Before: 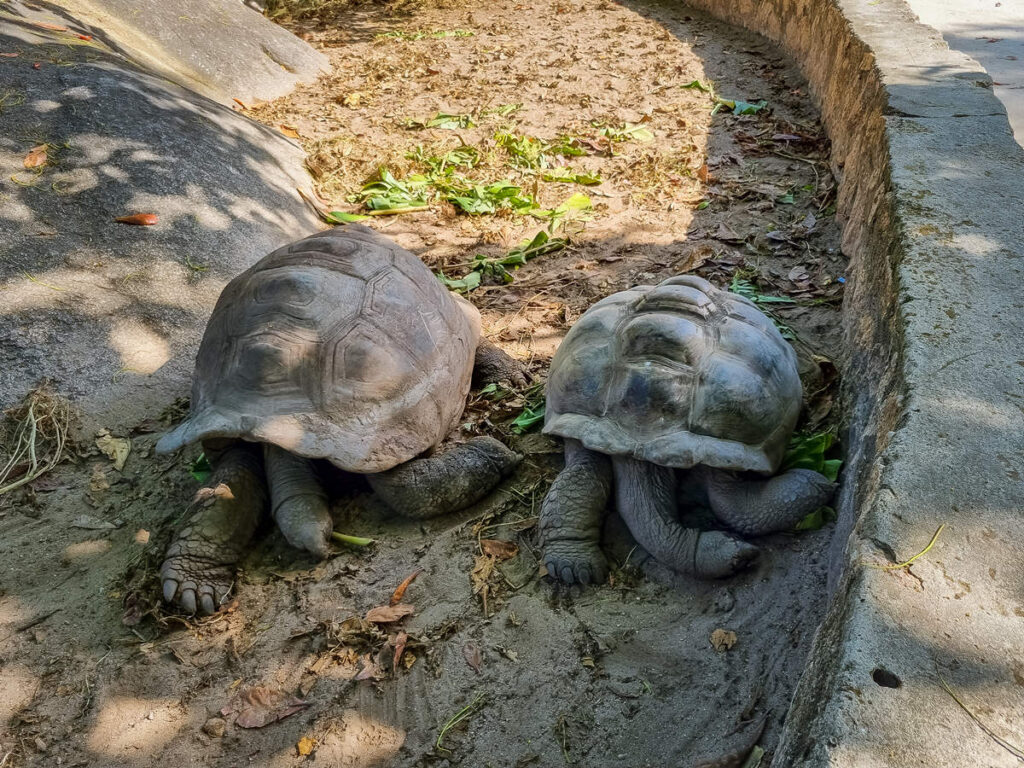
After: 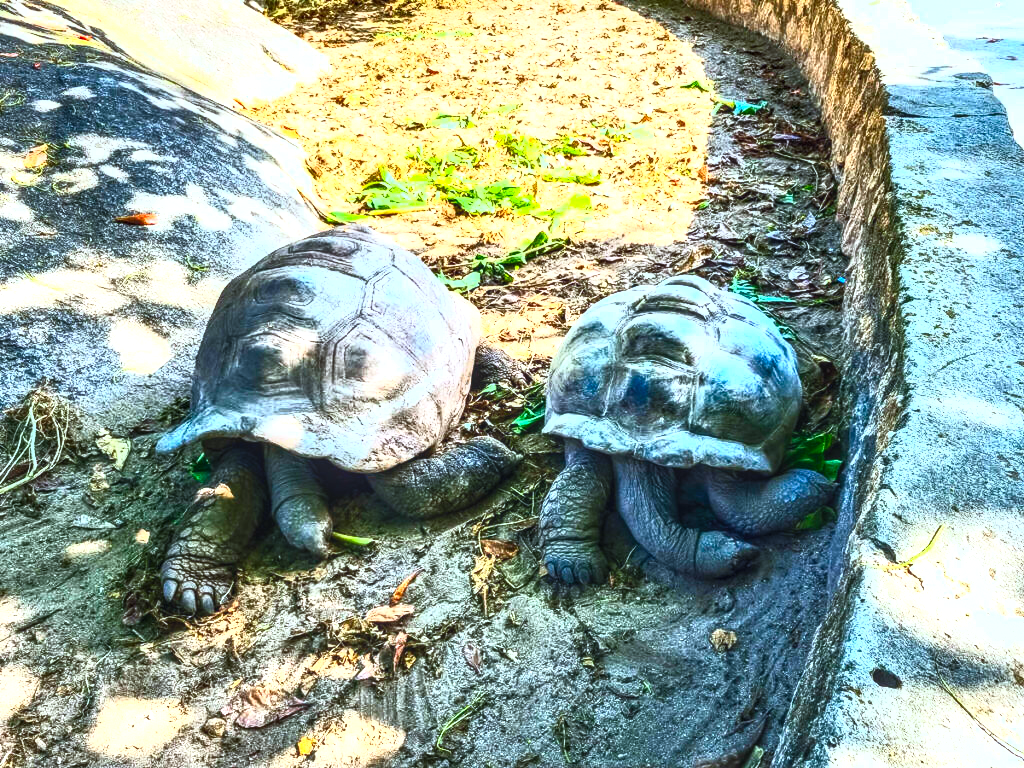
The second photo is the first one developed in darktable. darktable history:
exposure: black level correction -0.003, exposure 0.042 EV, compensate exposure bias true, compensate highlight preservation false
local contrast: detail 150%
contrast brightness saturation: contrast 0.999, brightness 0.993, saturation 0.983
color calibration: gray › normalize channels true, illuminant F (fluorescent), F source F9 (Cool White Deluxe 4150 K) – high CRI, x 0.375, y 0.373, temperature 4161.64 K, gamut compression 0.006
